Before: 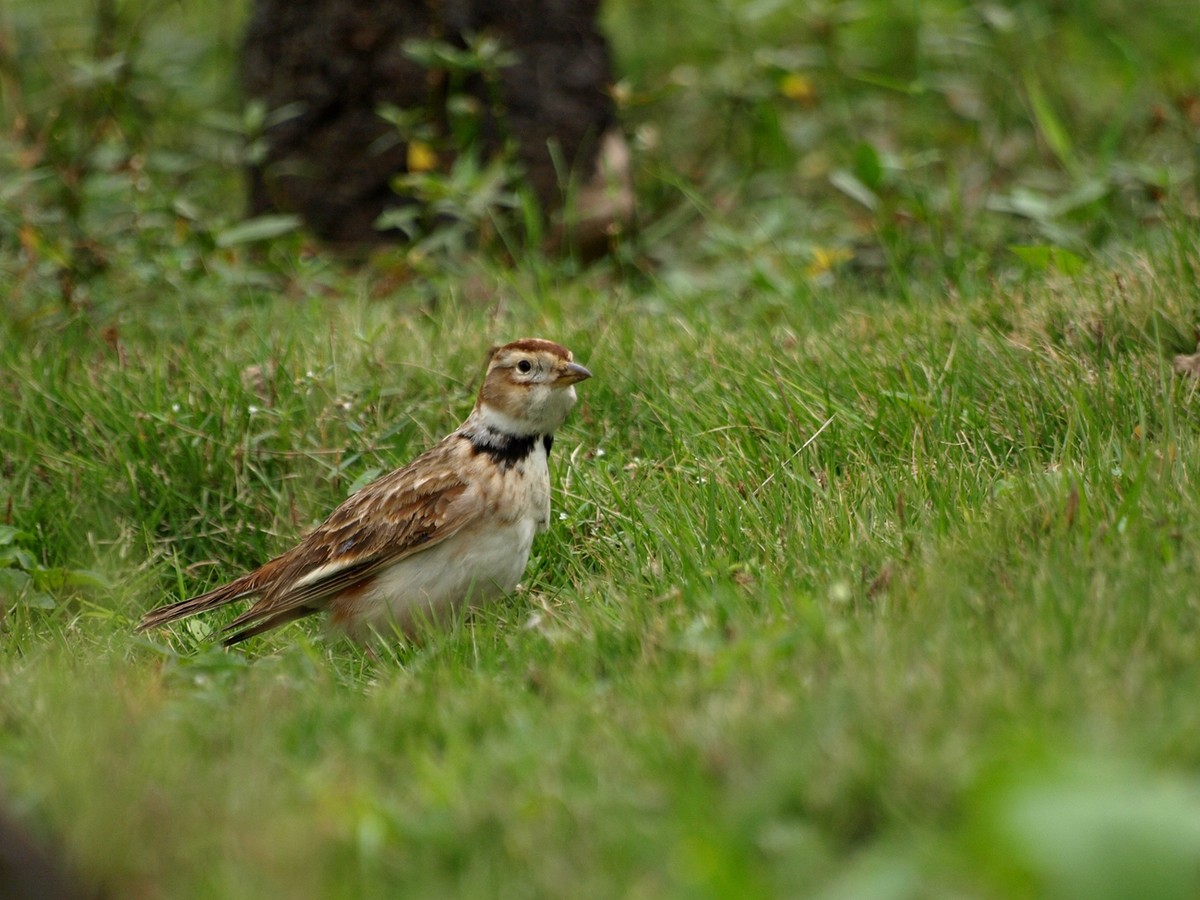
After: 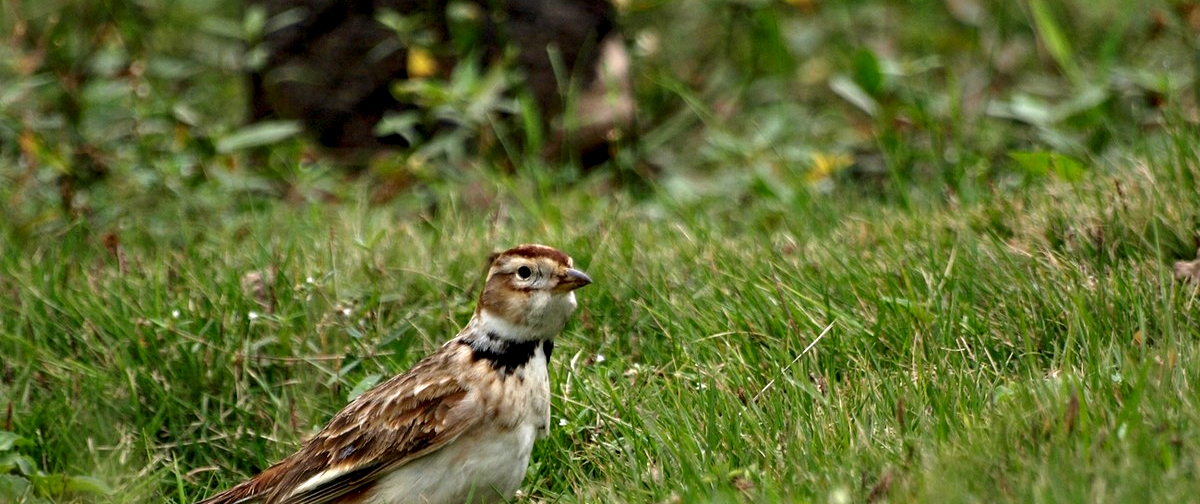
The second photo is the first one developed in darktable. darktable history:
contrast equalizer: y [[0.6 ×6], [0.55 ×6], [0 ×6], [0 ×6], [0 ×6]]
crop and rotate: top 10.446%, bottom 33.483%
